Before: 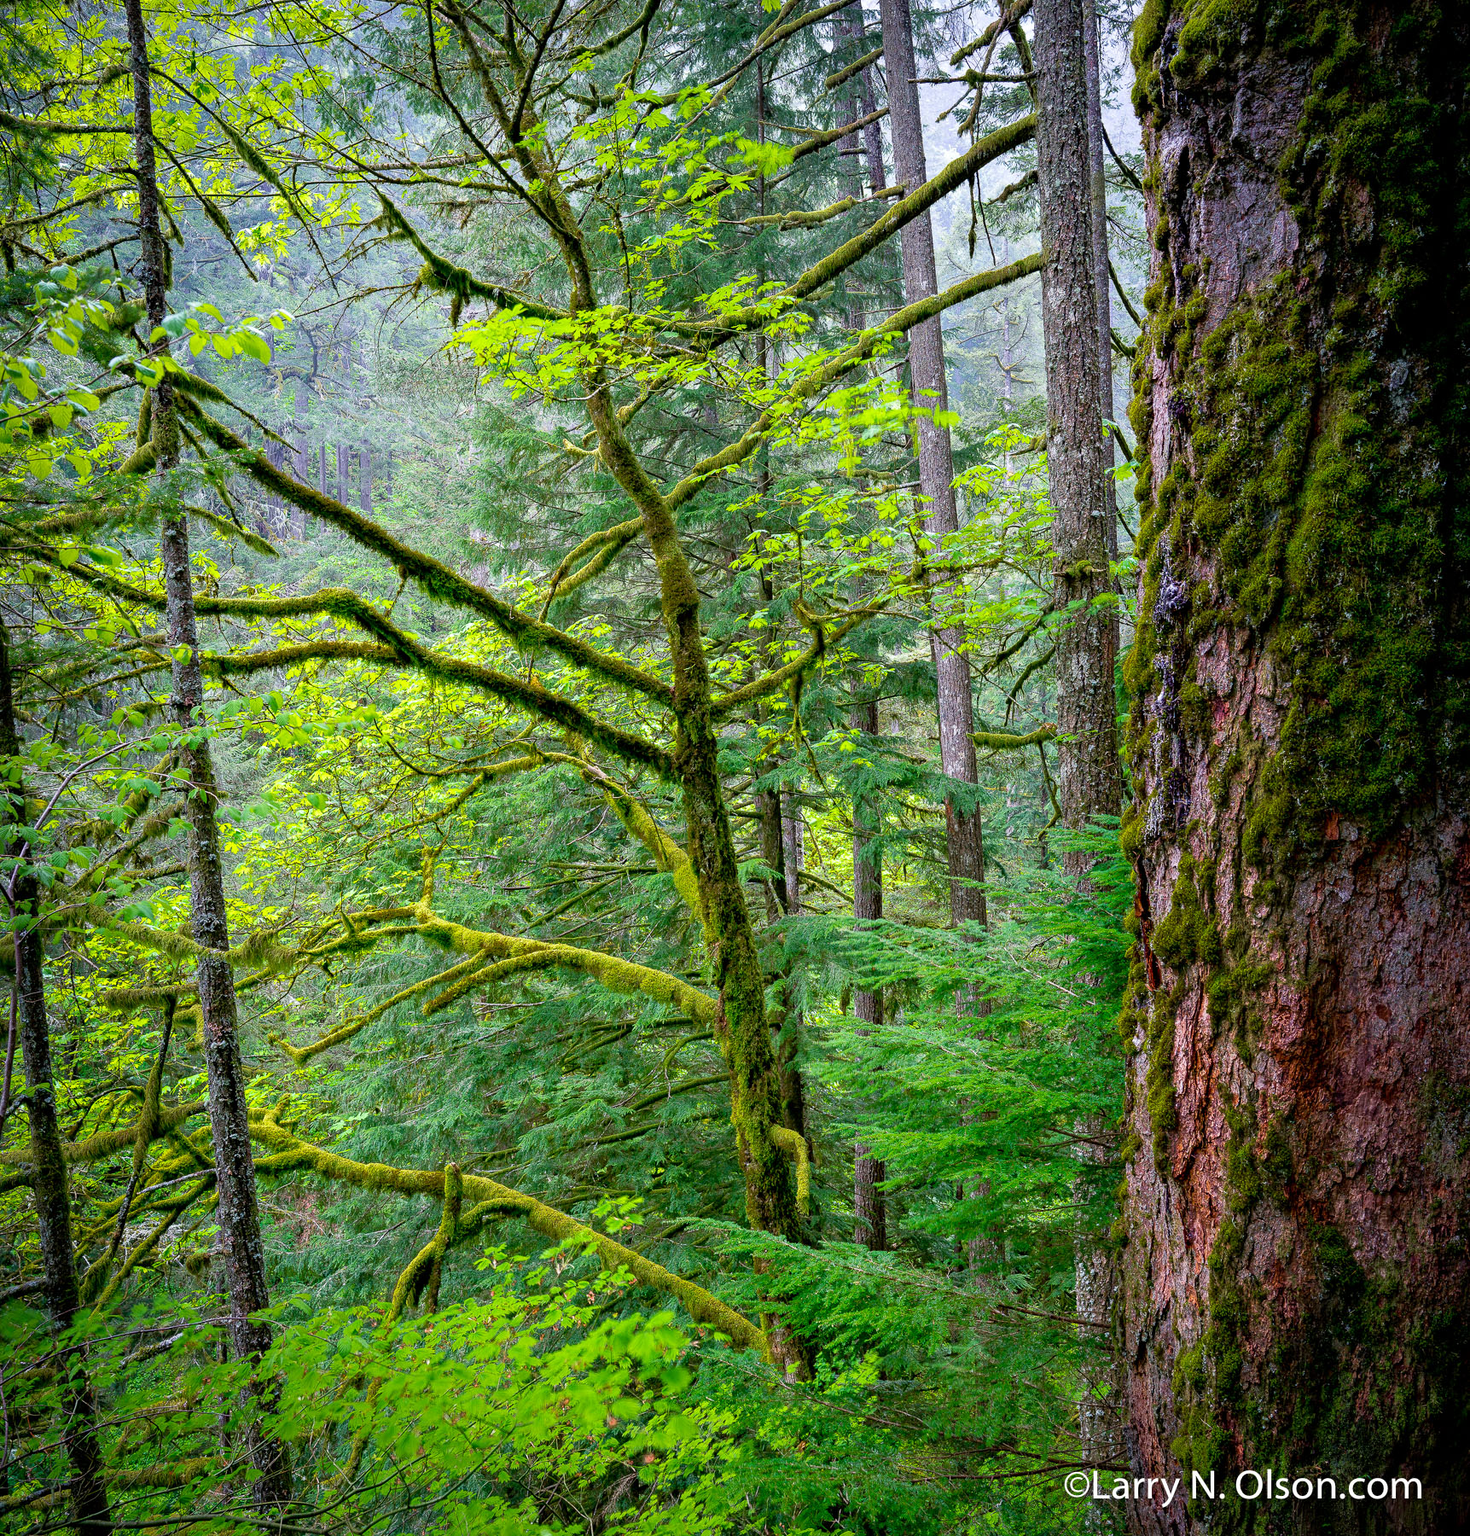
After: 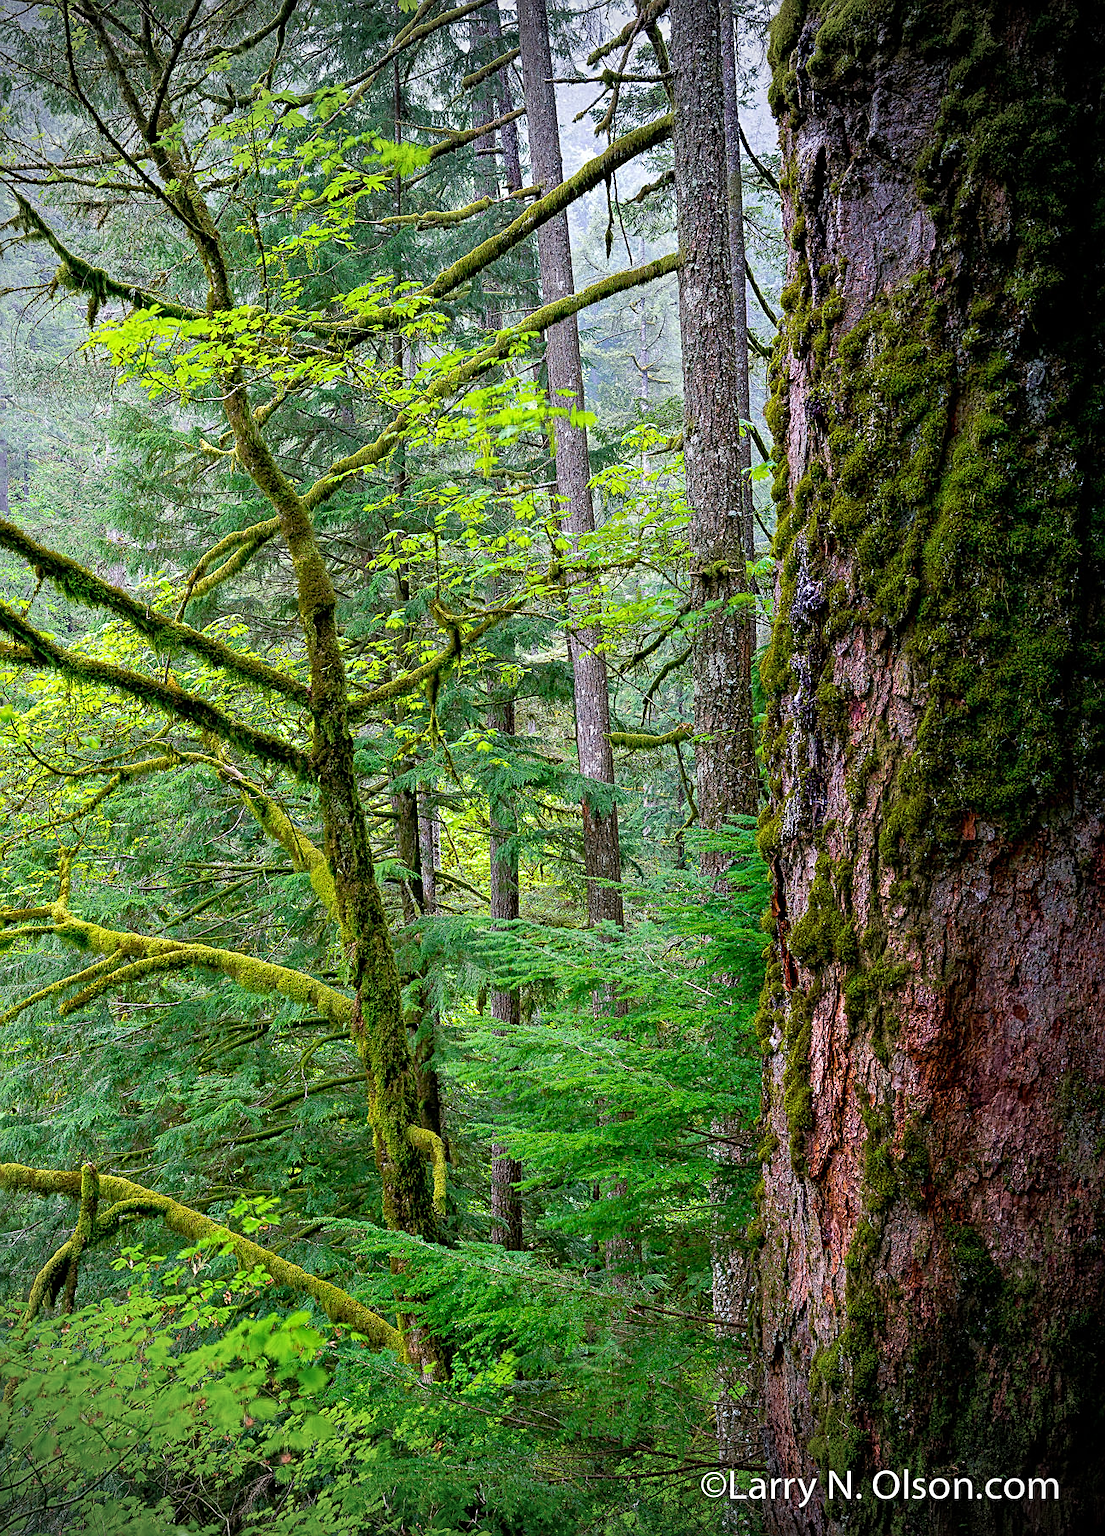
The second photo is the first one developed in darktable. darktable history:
crop and rotate: left 24.76%
sharpen: on, module defaults
vignetting: on, module defaults
tone equalizer: edges refinement/feathering 500, mask exposure compensation -1.57 EV, preserve details no
